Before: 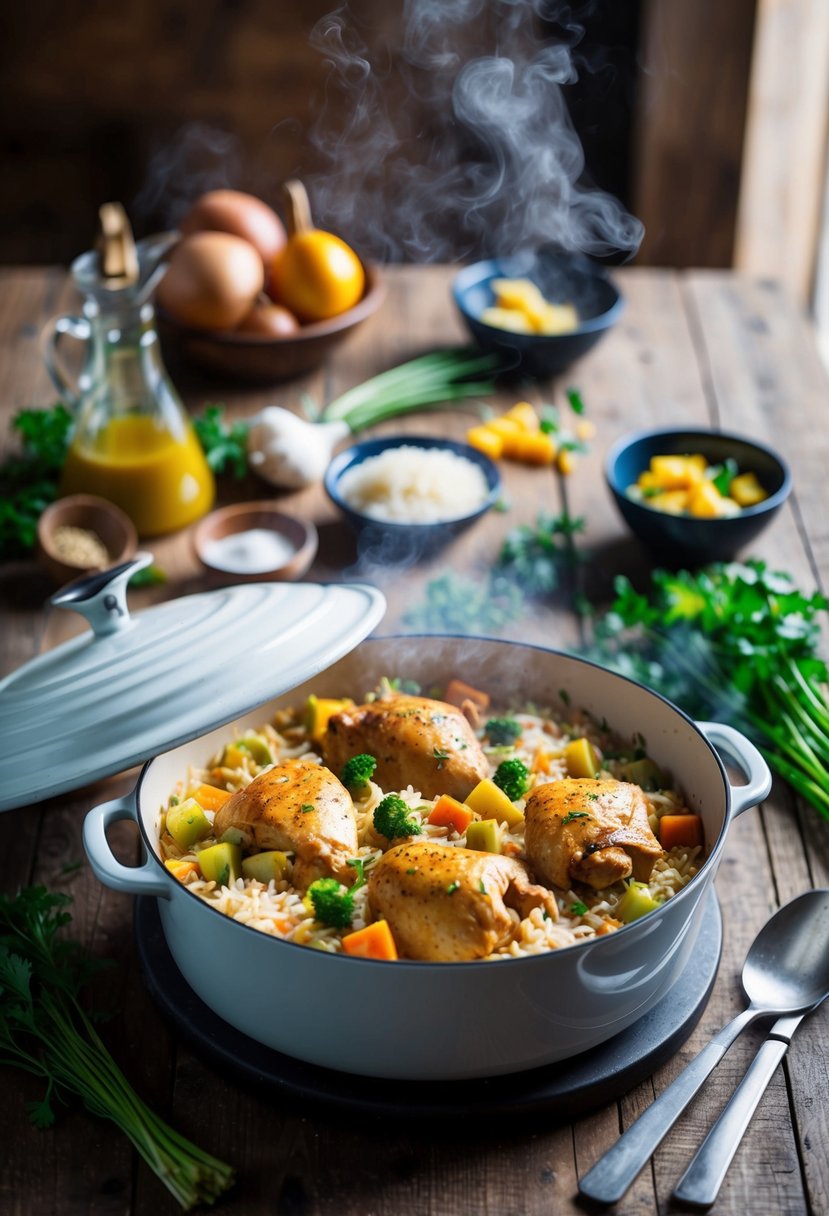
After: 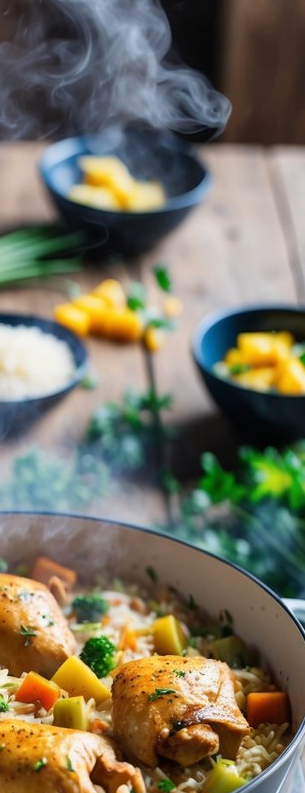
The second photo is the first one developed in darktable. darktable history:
crop and rotate: left 49.929%, top 10.141%, right 13.254%, bottom 24.621%
shadows and highlights: low approximation 0.01, soften with gaussian
